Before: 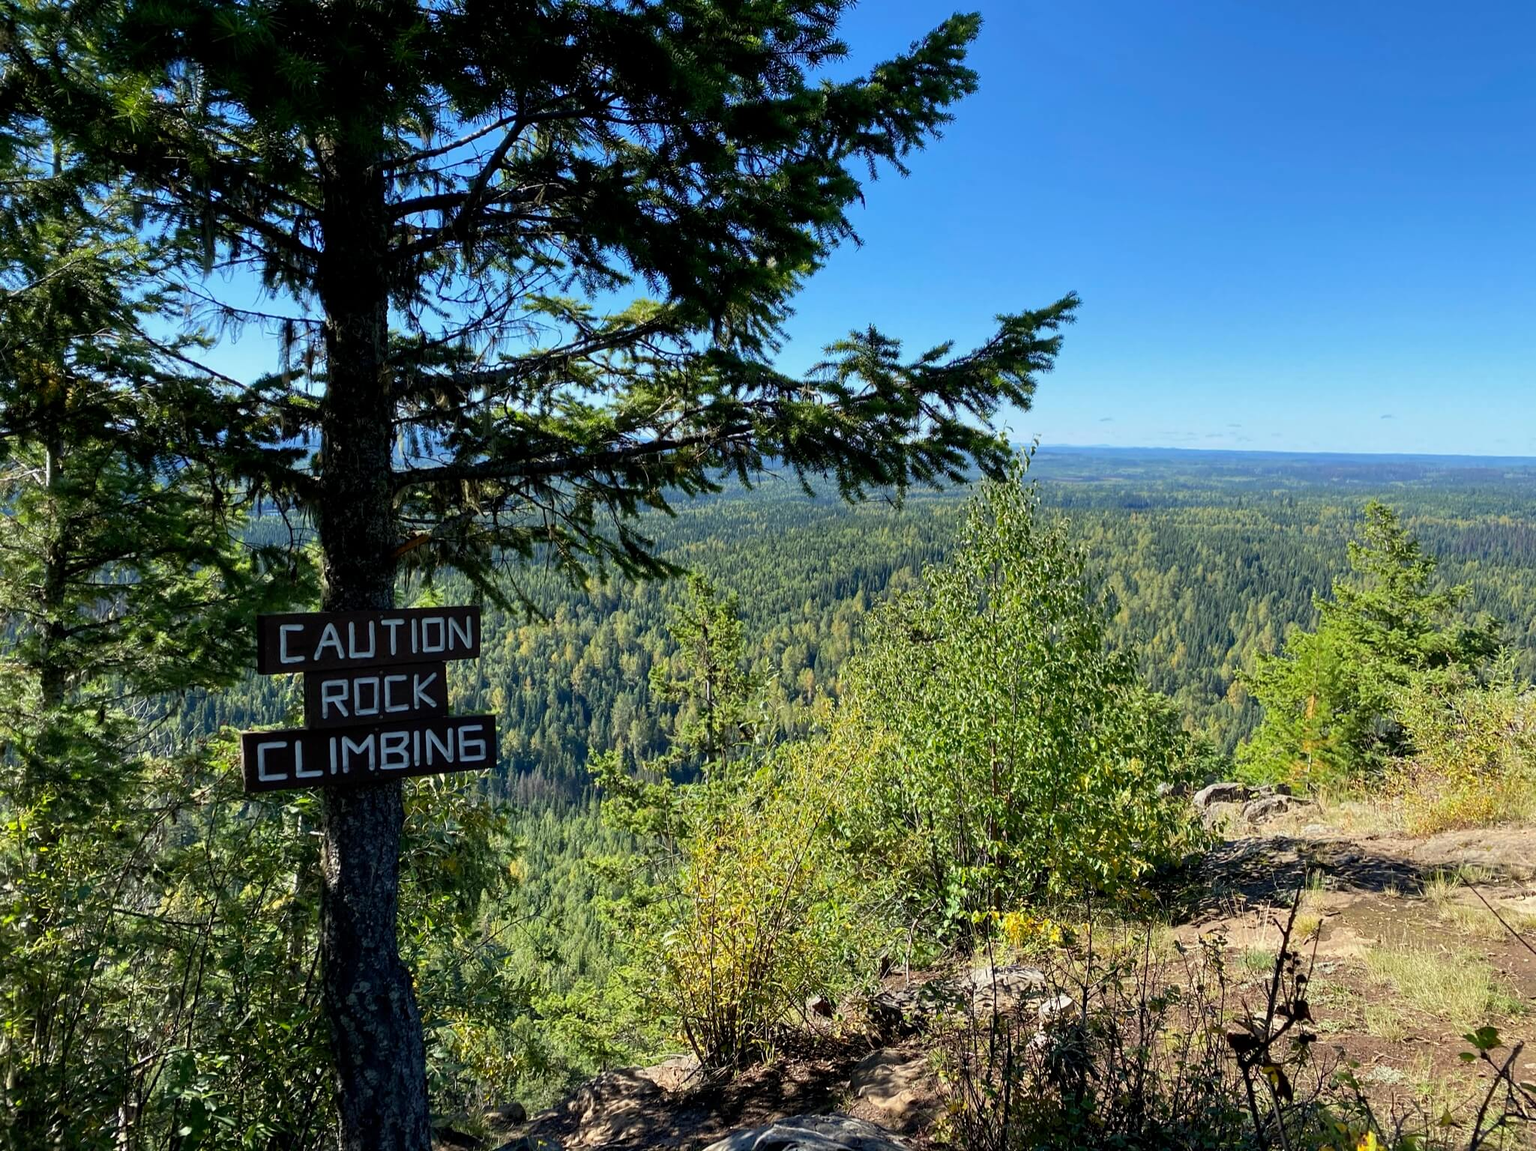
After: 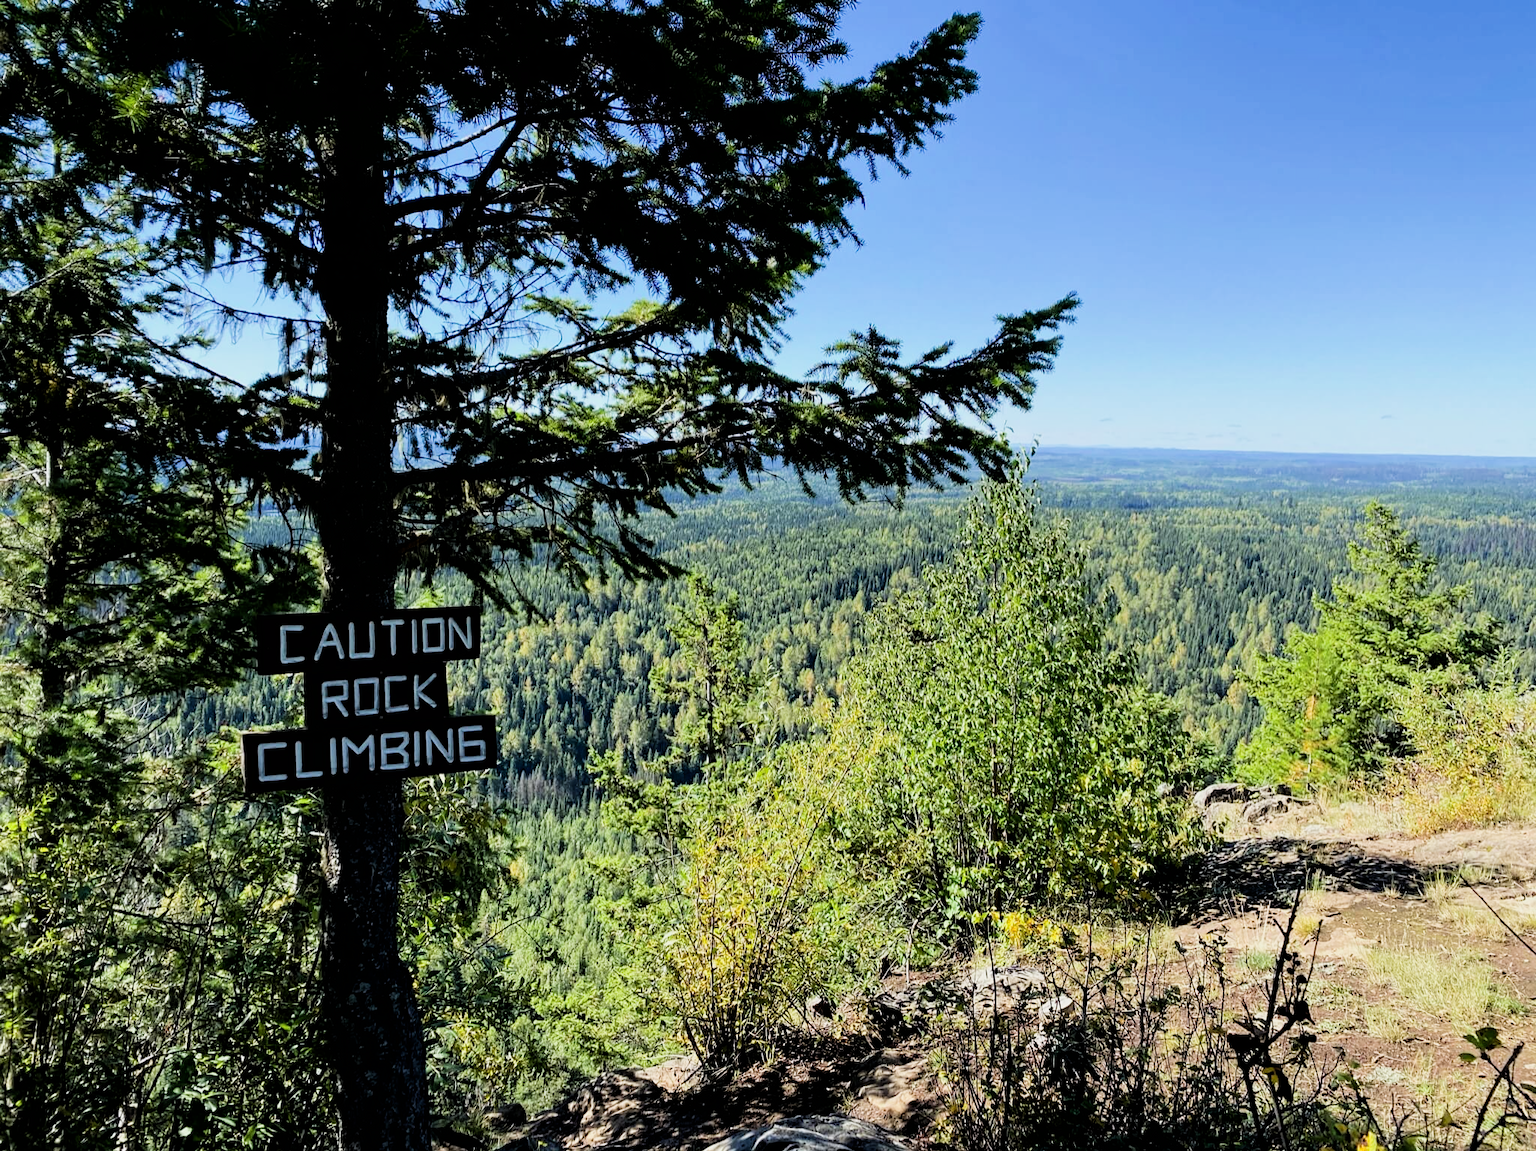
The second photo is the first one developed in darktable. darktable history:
exposure: black level correction 0.001, exposure 0.5 EV, compensate exposure bias true, compensate highlight preservation false
filmic rgb: black relative exposure -5 EV, hardness 2.88, contrast 1.3, highlights saturation mix -30%
white balance: red 0.986, blue 1.01
